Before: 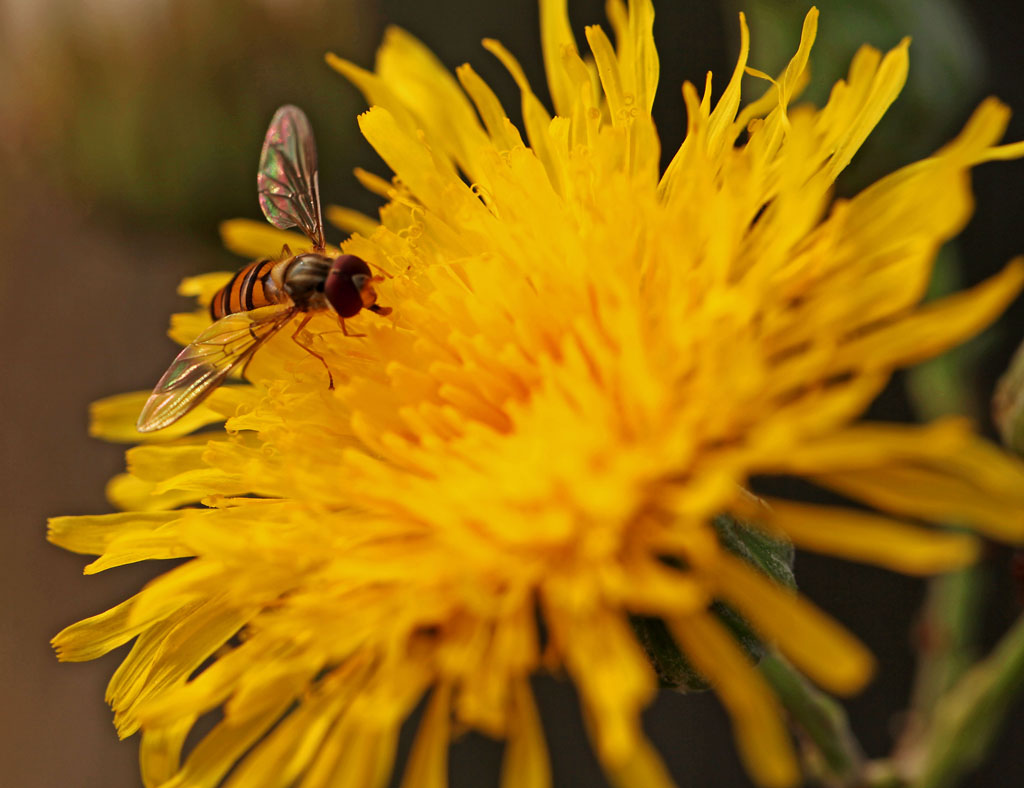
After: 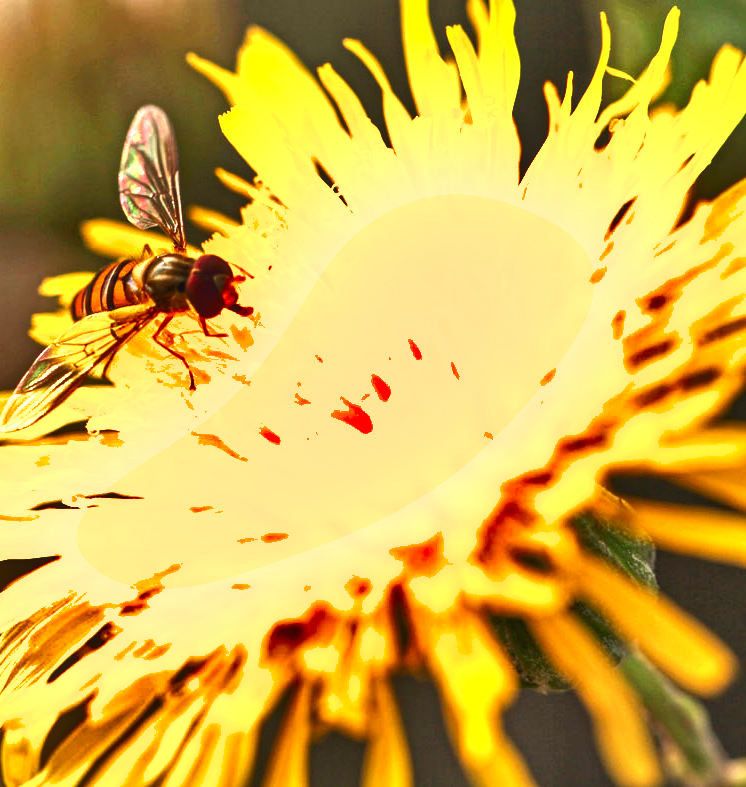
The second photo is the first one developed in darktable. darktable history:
crop: left 13.588%, top 0%, right 13.499%
local contrast: on, module defaults
exposure: black level correction 0, exposure 1.744 EV, compensate highlight preservation false
shadows and highlights: radius 117.48, shadows 41.61, highlights -62.38, soften with gaussian
